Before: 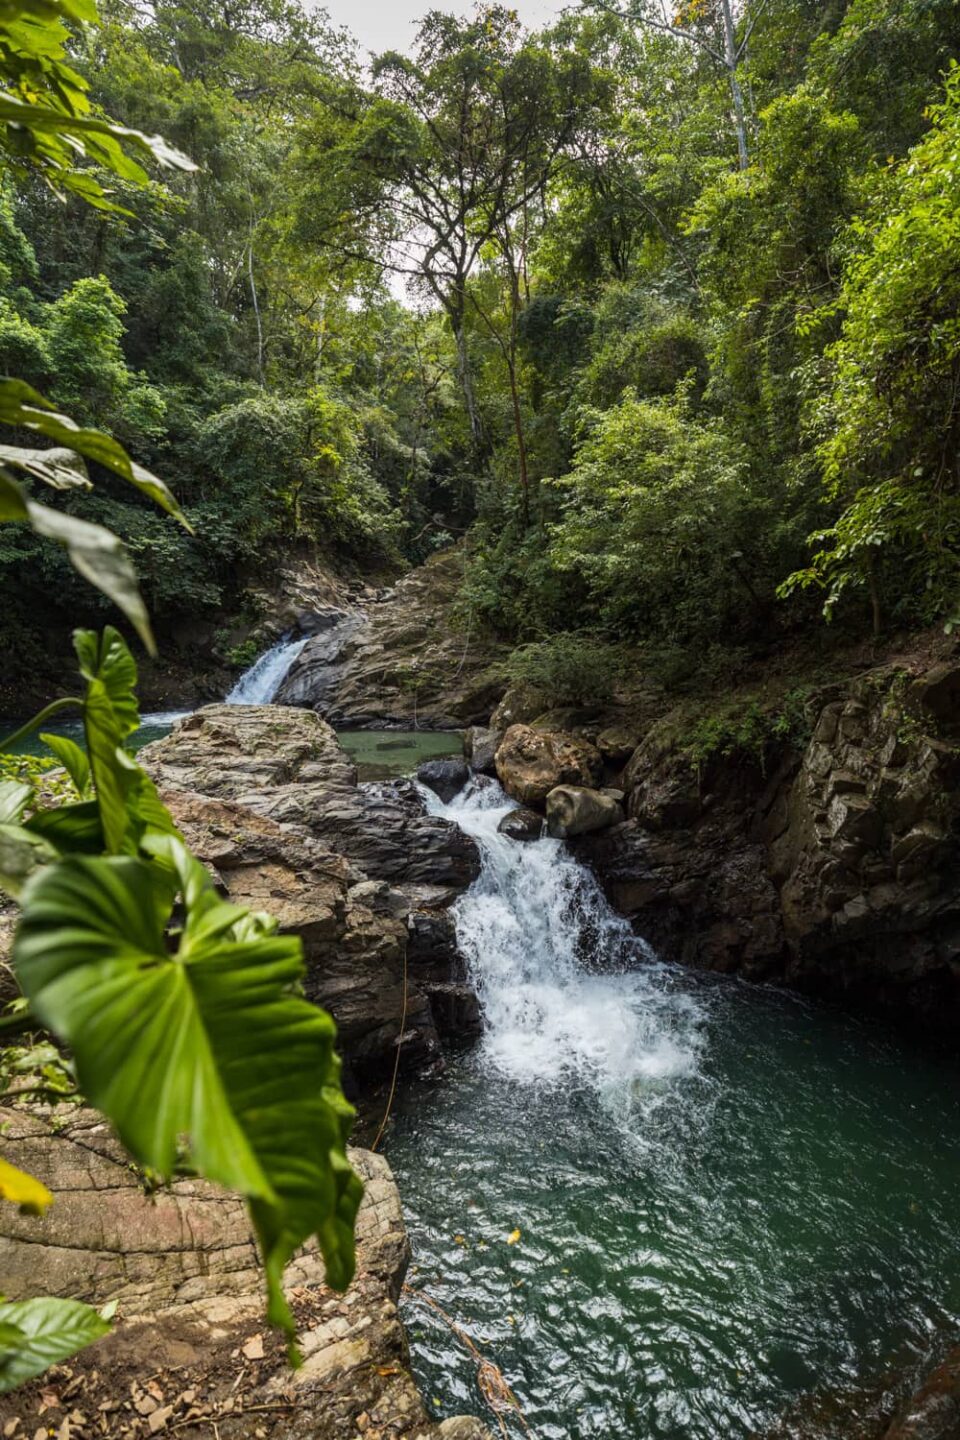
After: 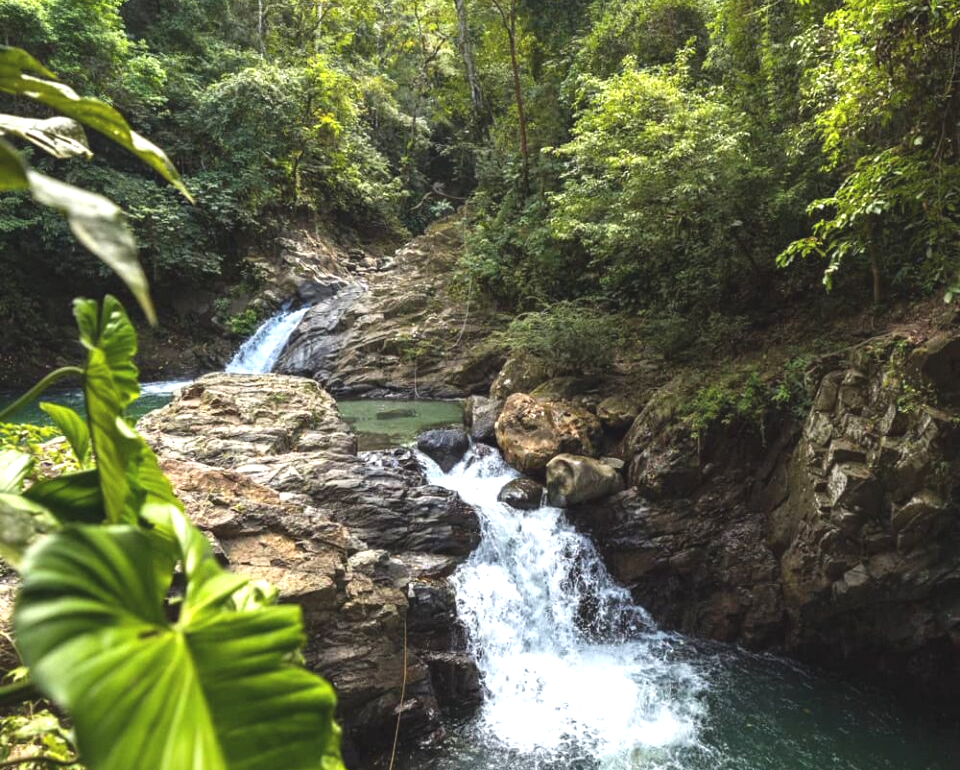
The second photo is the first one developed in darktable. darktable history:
exposure: black level correction -0.005, exposure 1.002 EV, compensate highlight preservation false
crop and rotate: top 23.043%, bottom 23.437%
